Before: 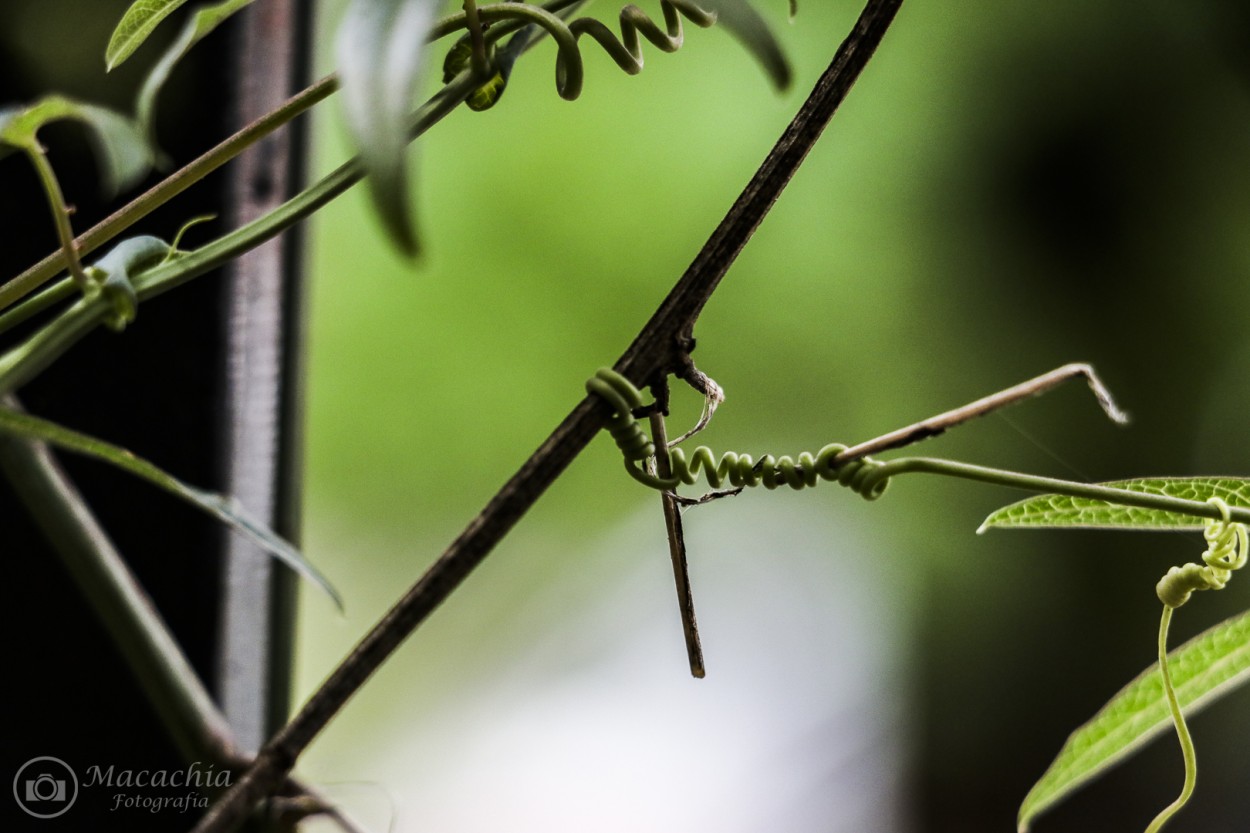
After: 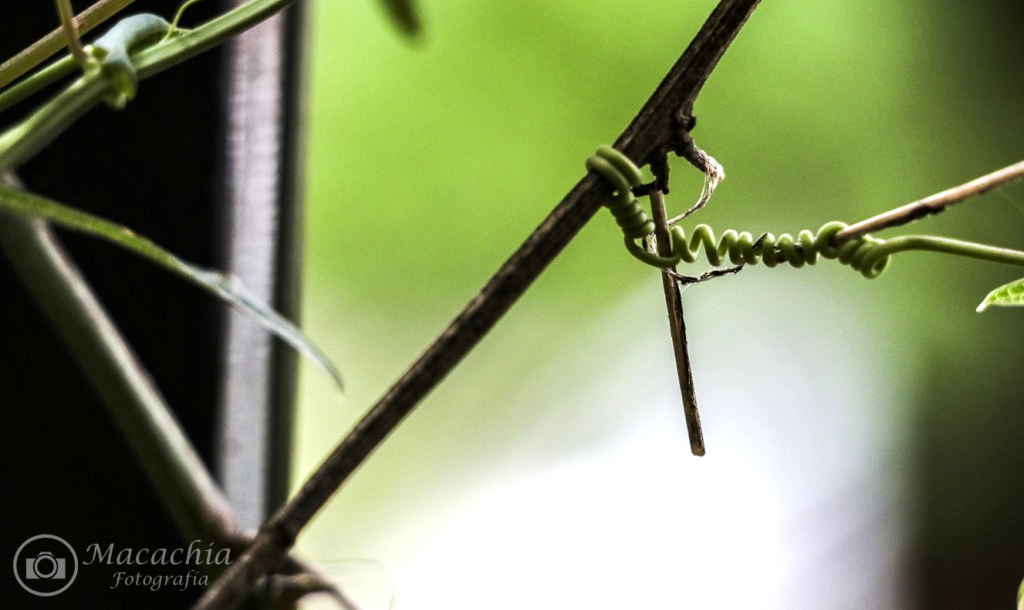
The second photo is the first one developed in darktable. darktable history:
crop: top 26.697%, right 18.031%
exposure: exposure 0.604 EV, compensate highlight preservation false
